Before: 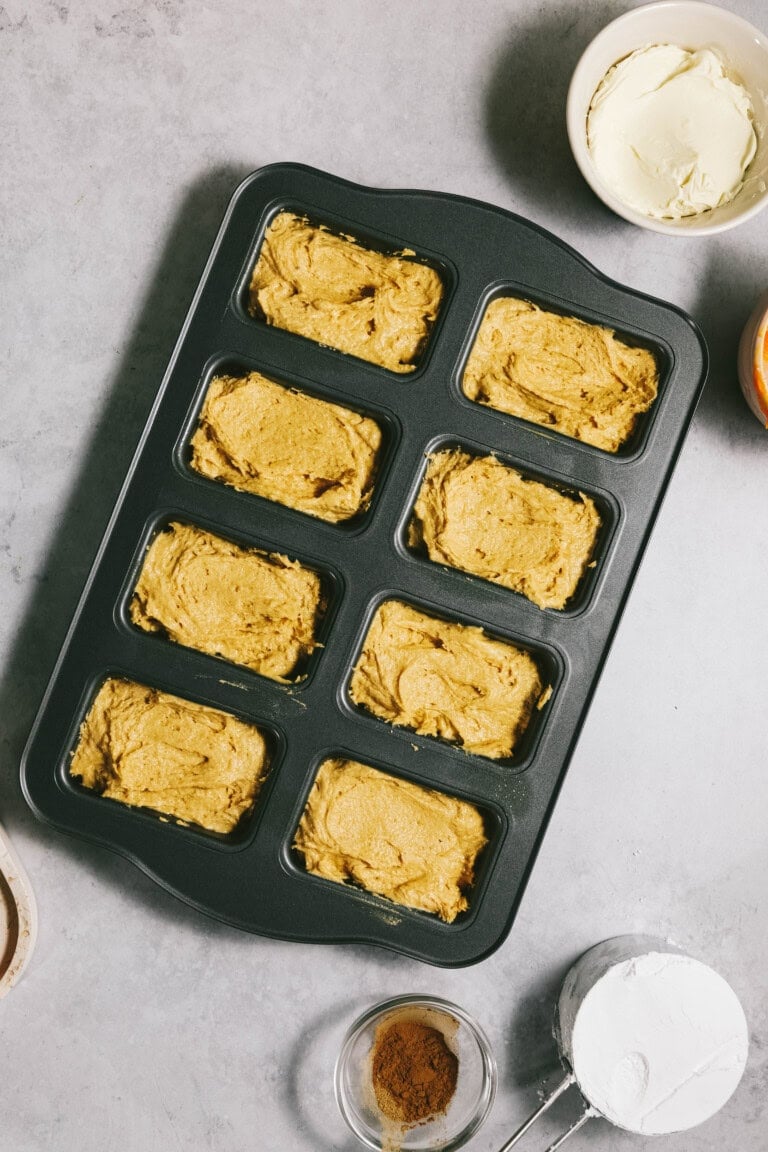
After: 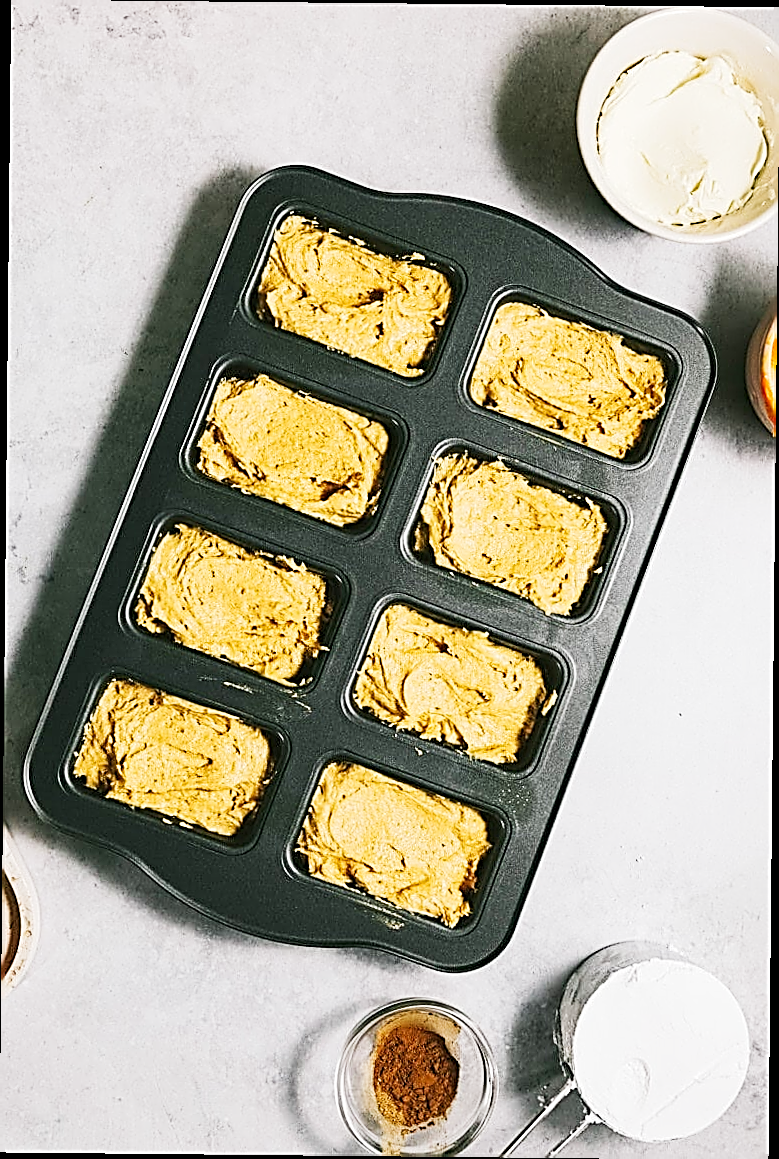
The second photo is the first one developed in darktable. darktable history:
crop and rotate: angle -0.579°
tone curve: curves: ch0 [(0, 0) (0.055, 0.057) (0.258, 0.307) (0.434, 0.543) (0.517, 0.657) (0.745, 0.874) (1, 1)]; ch1 [(0, 0) (0.346, 0.307) (0.418, 0.383) (0.46, 0.439) (0.482, 0.493) (0.502, 0.503) (0.517, 0.514) (0.55, 0.561) (0.588, 0.603) (0.646, 0.688) (1, 1)]; ch2 [(0, 0) (0.346, 0.34) (0.431, 0.45) (0.485, 0.499) (0.5, 0.503) (0.527, 0.525) (0.545, 0.562) (0.679, 0.706) (1, 1)], preserve colors none
sharpen: amount 1.995
